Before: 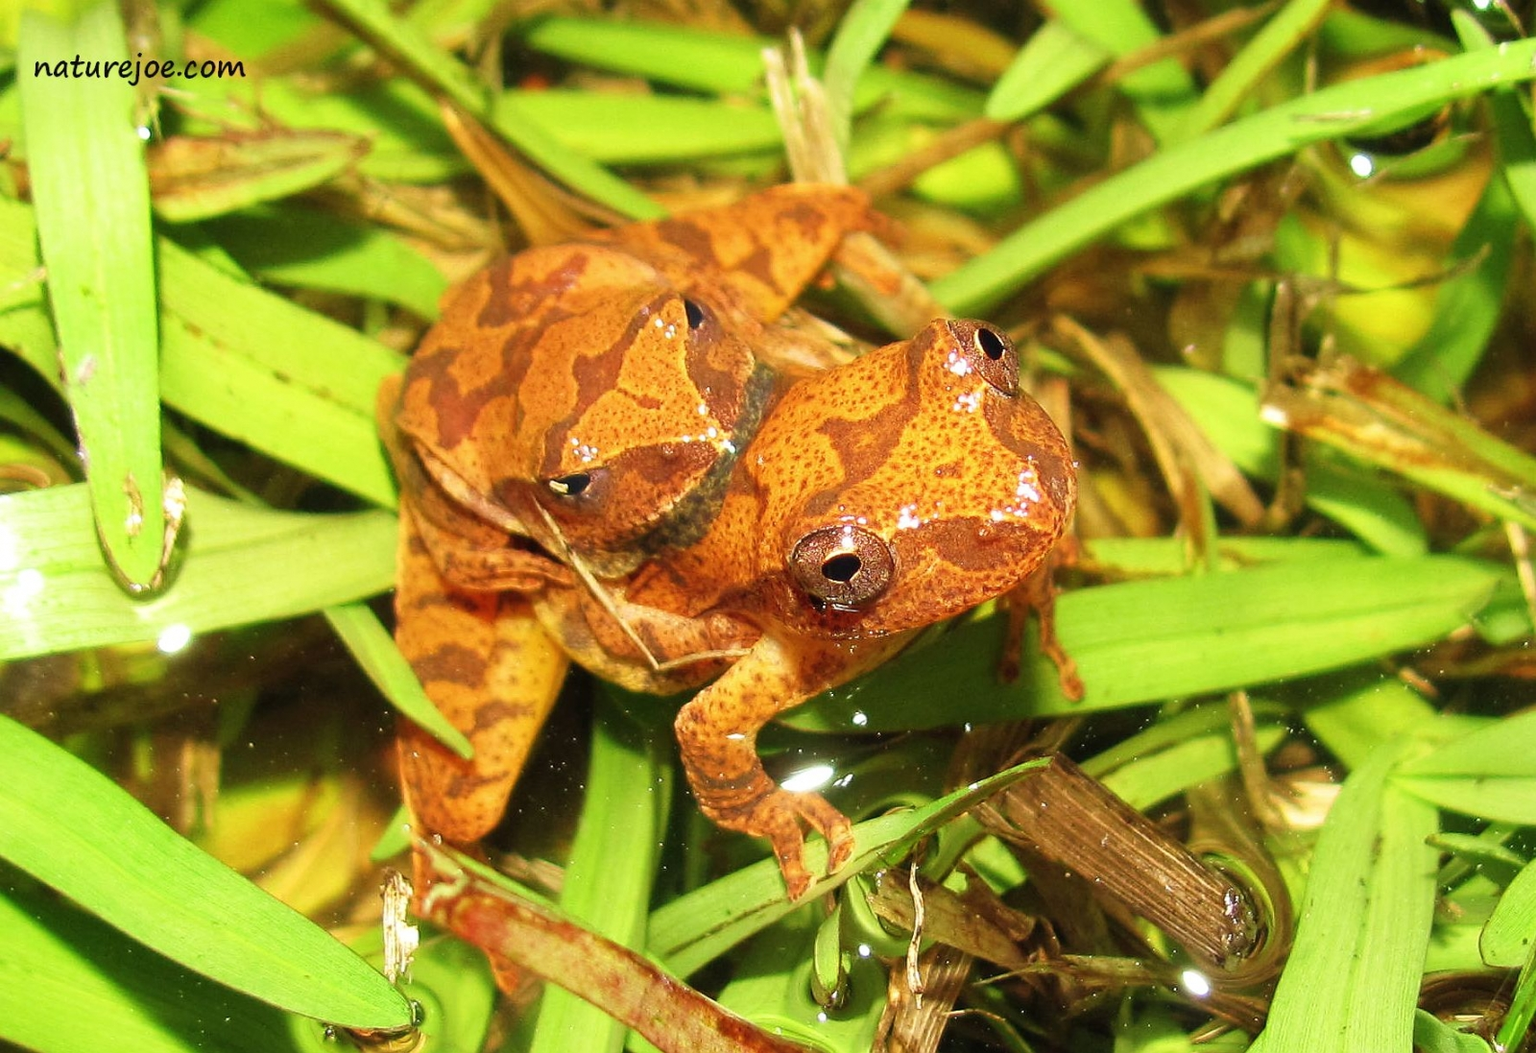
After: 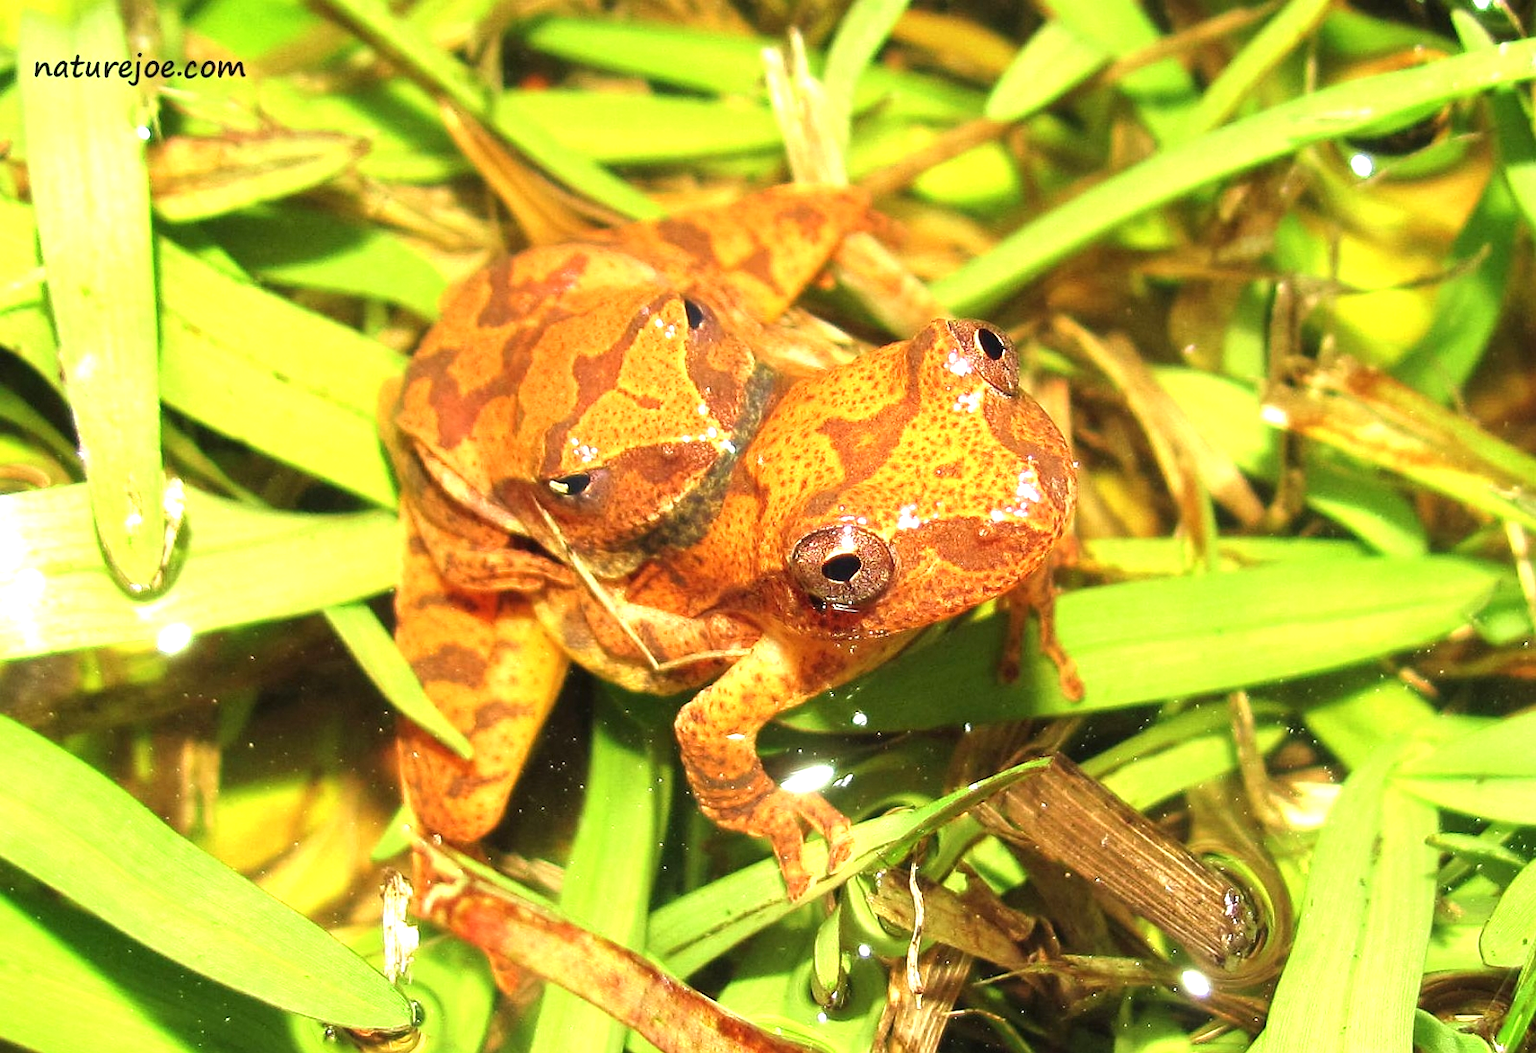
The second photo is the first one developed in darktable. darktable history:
white balance: emerald 1
exposure: black level correction 0, exposure 0.7 EV, compensate exposure bias true, compensate highlight preservation false
